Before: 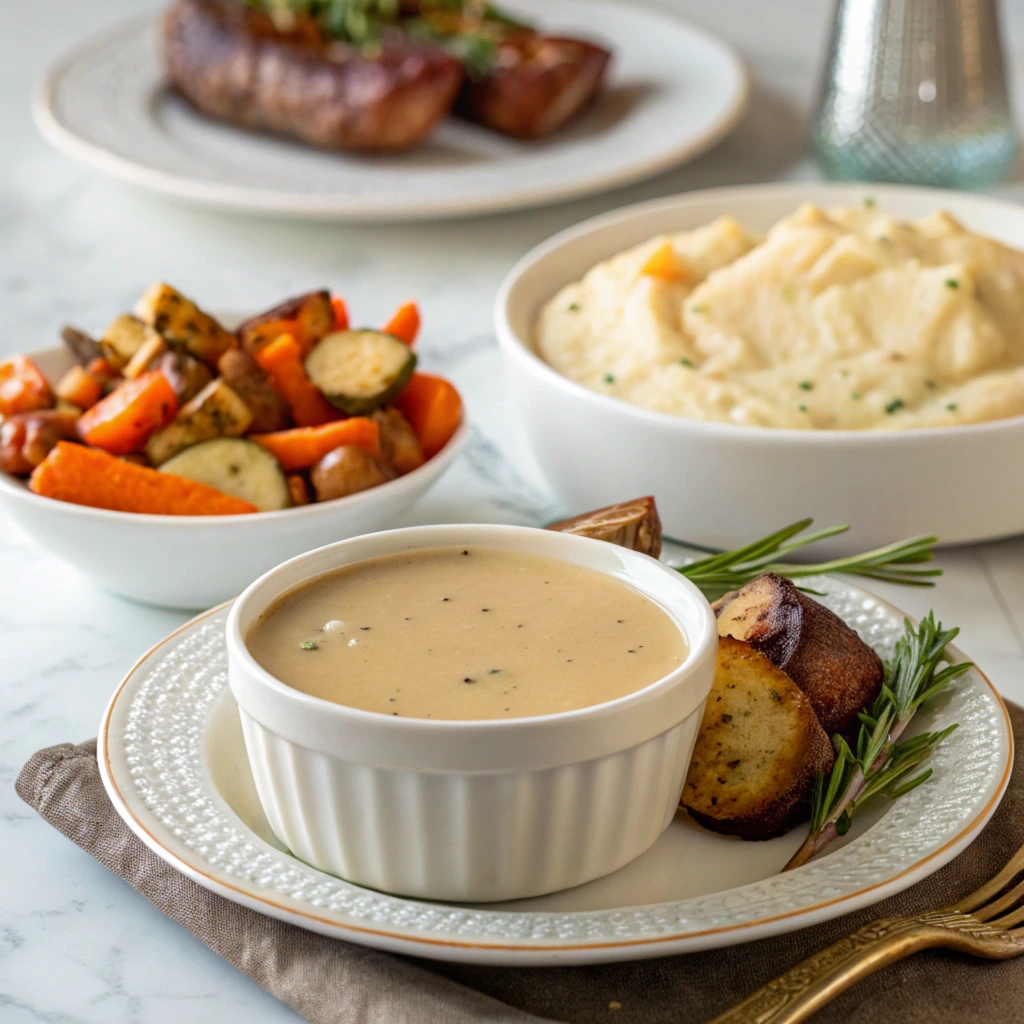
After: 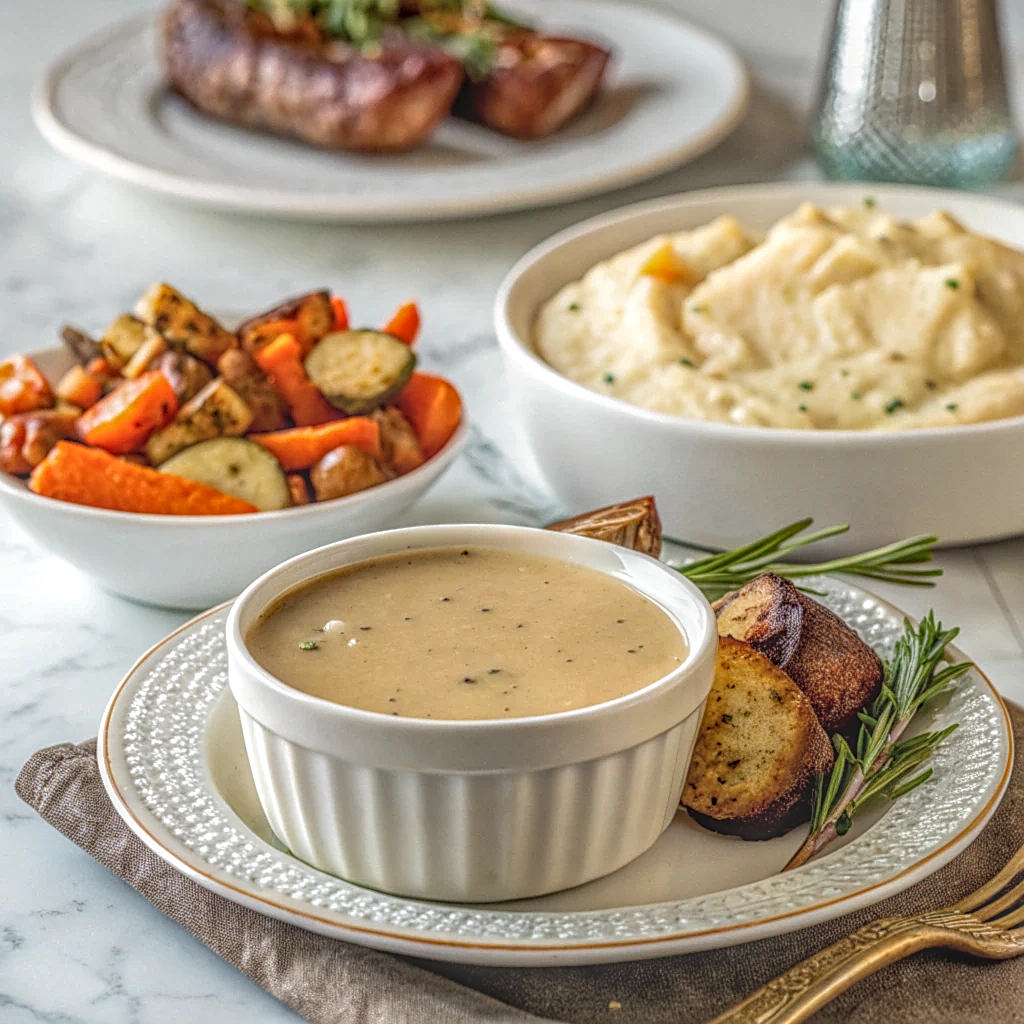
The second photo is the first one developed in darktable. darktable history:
exposure: compensate highlight preservation false
local contrast: highlights 0%, shadows 0%, detail 200%, midtone range 0.25
sharpen: on, module defaults
